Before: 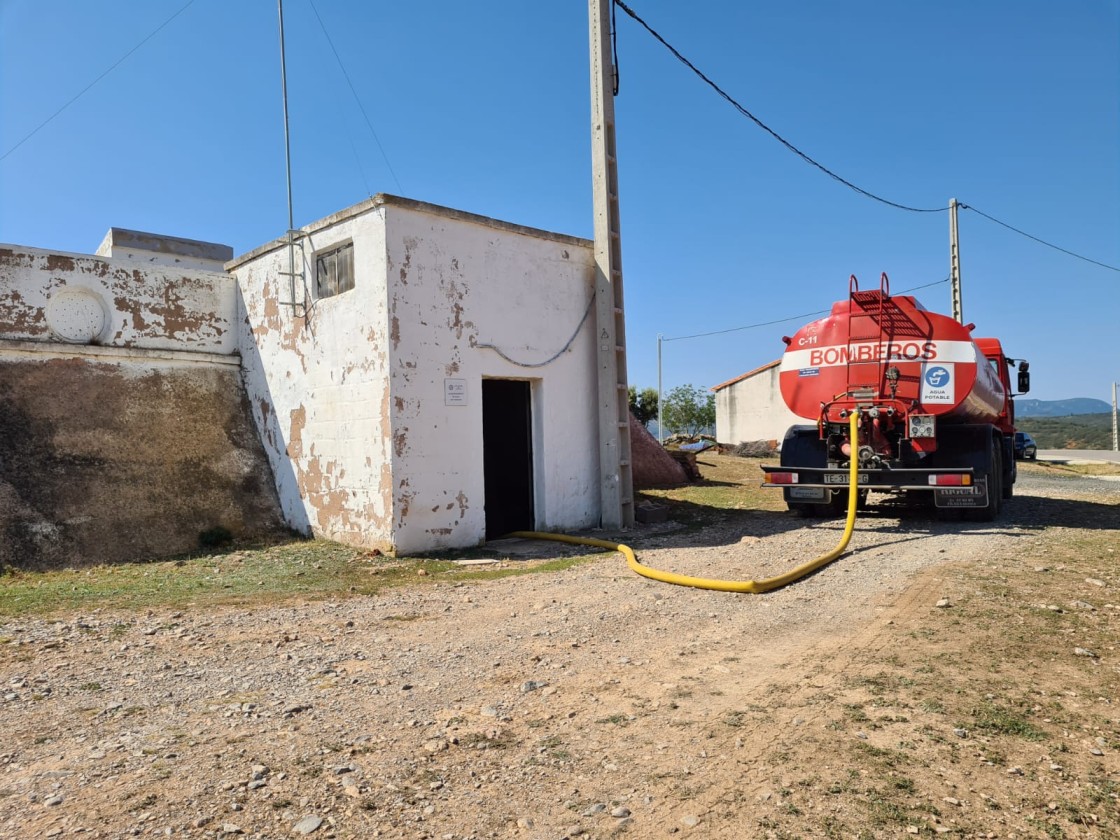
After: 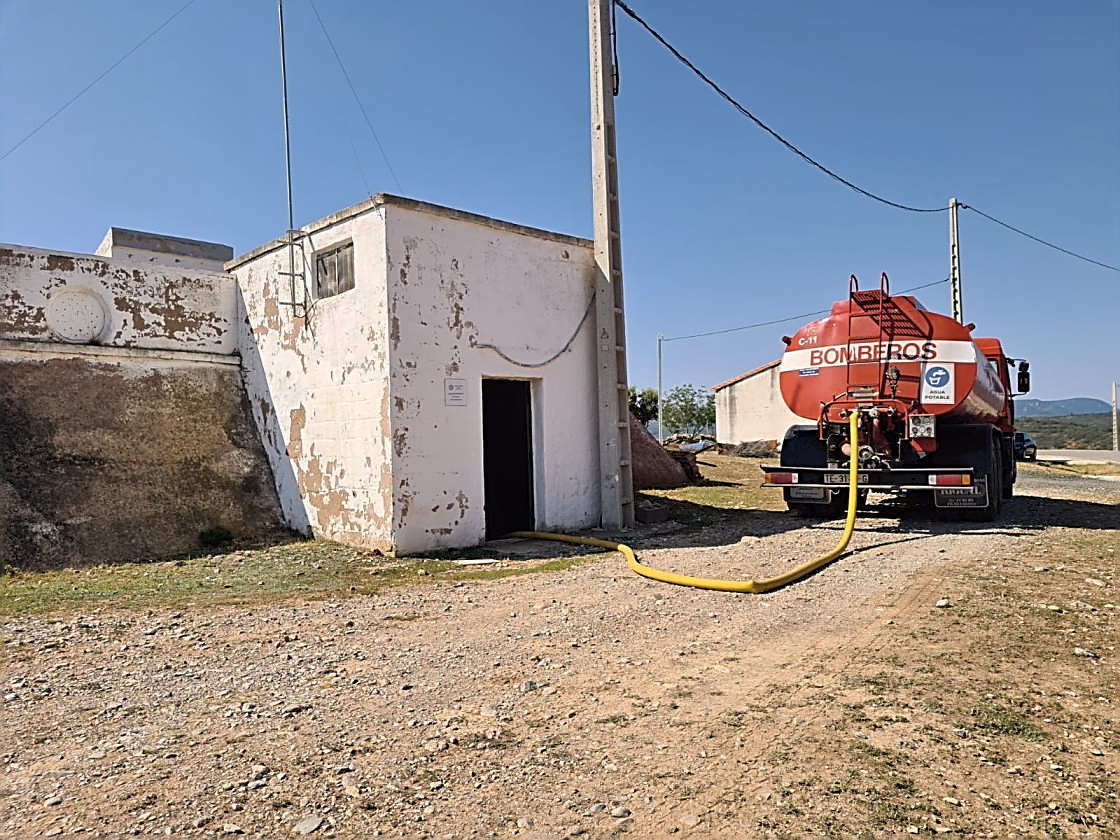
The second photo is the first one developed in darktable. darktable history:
sharpen: amount 1
color balance rgb: perceptual saturation grading › global saturation 20%, global vibrance 20%
color correction: highlights a* 5.59, highlights b* 5.24, saturation 0.68
